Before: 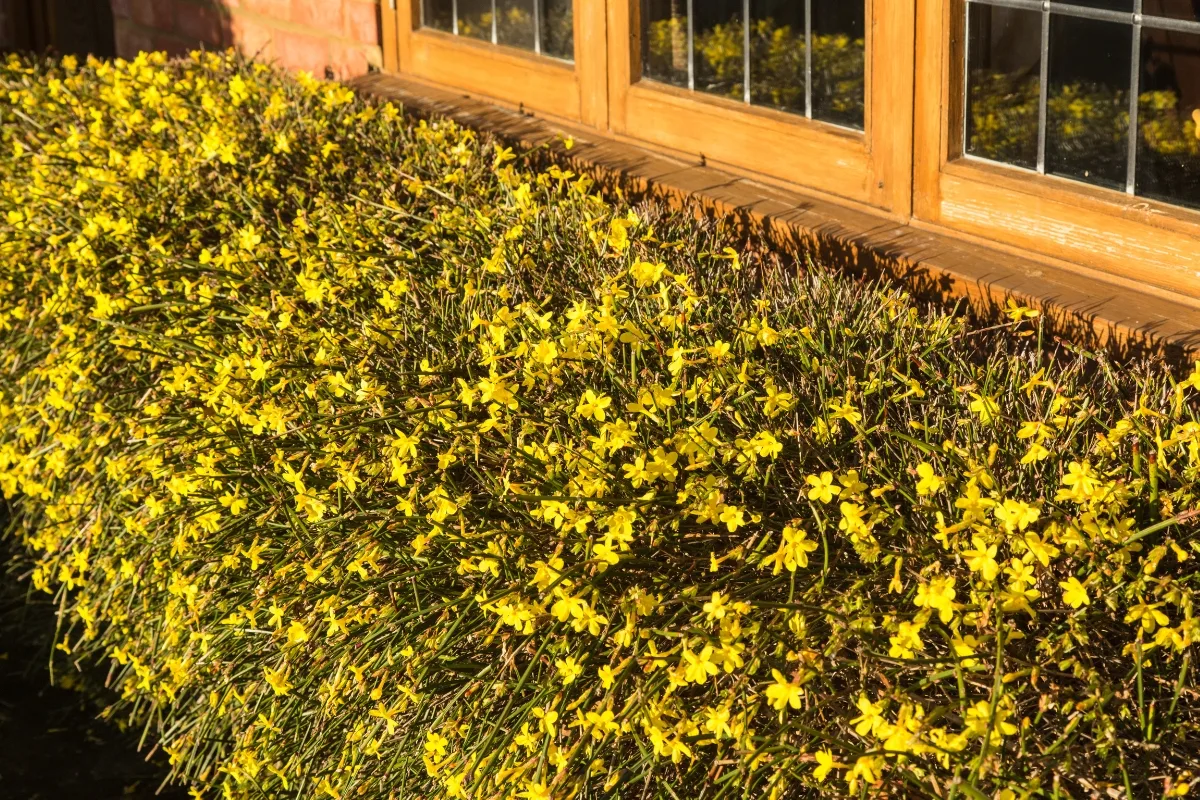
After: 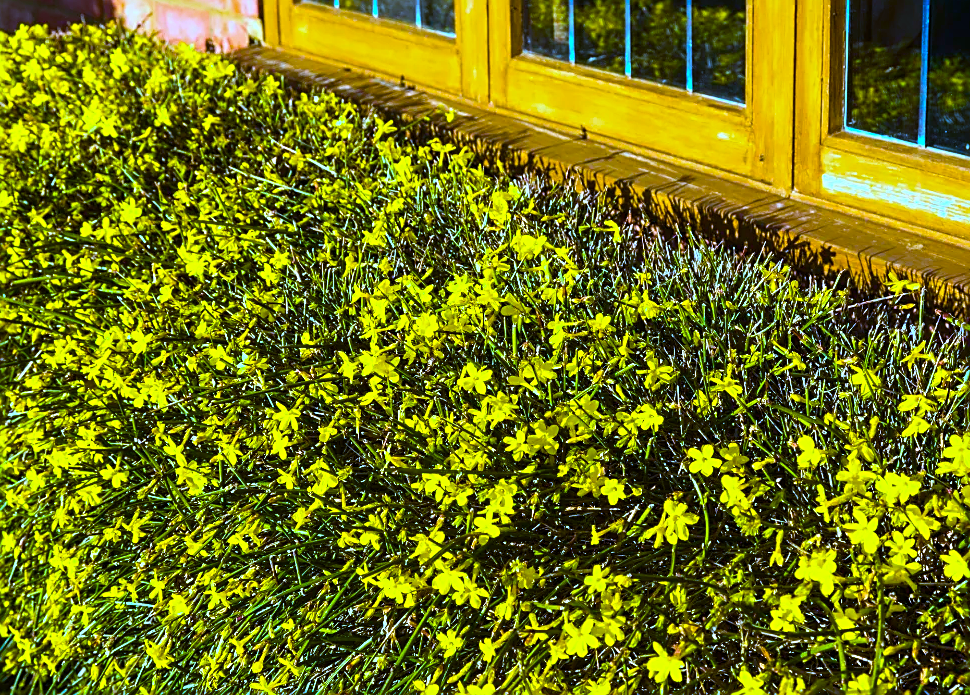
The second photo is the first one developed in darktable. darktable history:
white balance: red 0.766, blue 1.537
shadows and highlights: shadows -70, highlights 35, soften with gaussian
tone equalizer: -8 EV -0.002 EV, -7 EV 0.005 EV, -6 EV -0.009 EV, -5 EV 0.011 EV, -4 EV -0.012 EV, -3 EV 0.007 EV, -2 EV -0.062 EV, -1 EV -0.293 EV, +0 EV -0.582 EV, smoothing diameter 2%, edges refinement/feathering 20, mask exposure compensation -1.57 EV, filter diffusion 5
crop: left 9.929%, top 3.475%, right 9.188%, bottom 9.529%
sharpen: on, module defaults
color balance rgb: linear chroma grading › shadows -40%, linear chroma grading › highlights 40%, linear chroma grading › global chroma 45%, linear chroma grading › mid-tones -30%, perceptual saturation grading › global saturation 55%, perceptual saturation grading › highlights -50%, perceptual saturation grading › mid-tones 40%, perceptual saturation grading › shadows 30%, perceptual brilliance grading › global brilliance 20%, perceptual brilliance grading › shadows -40%, global vibrance 35%
